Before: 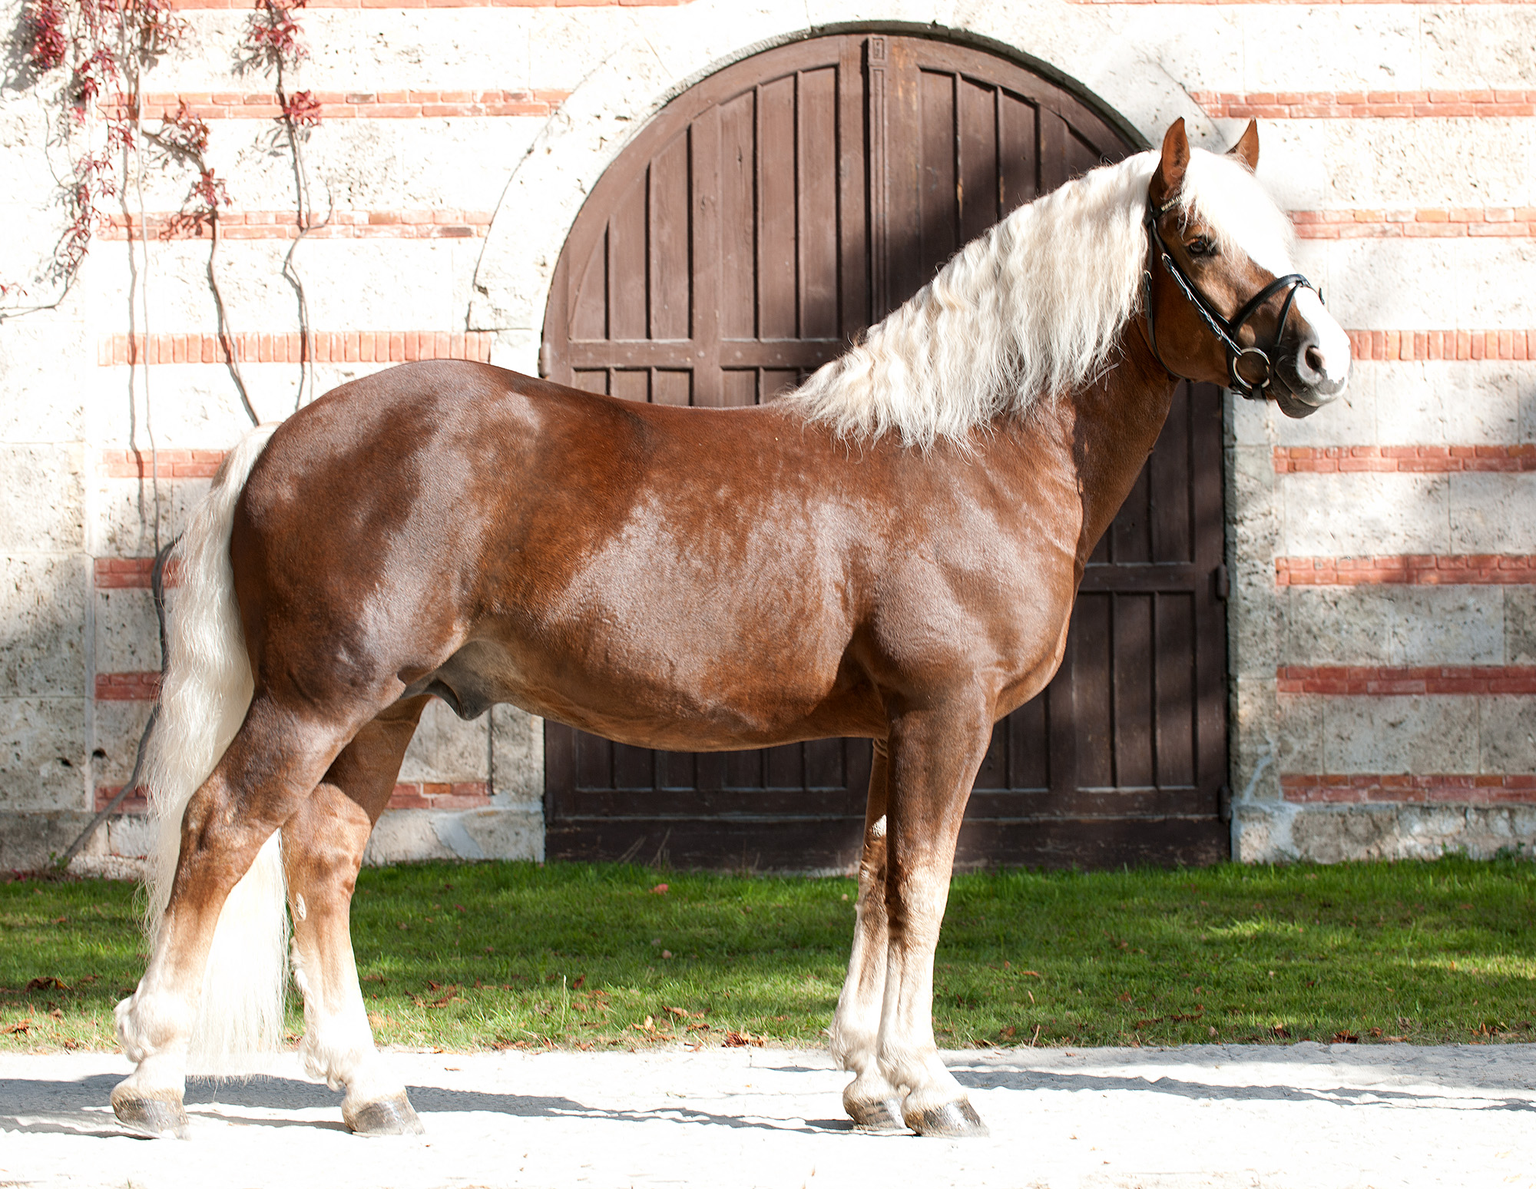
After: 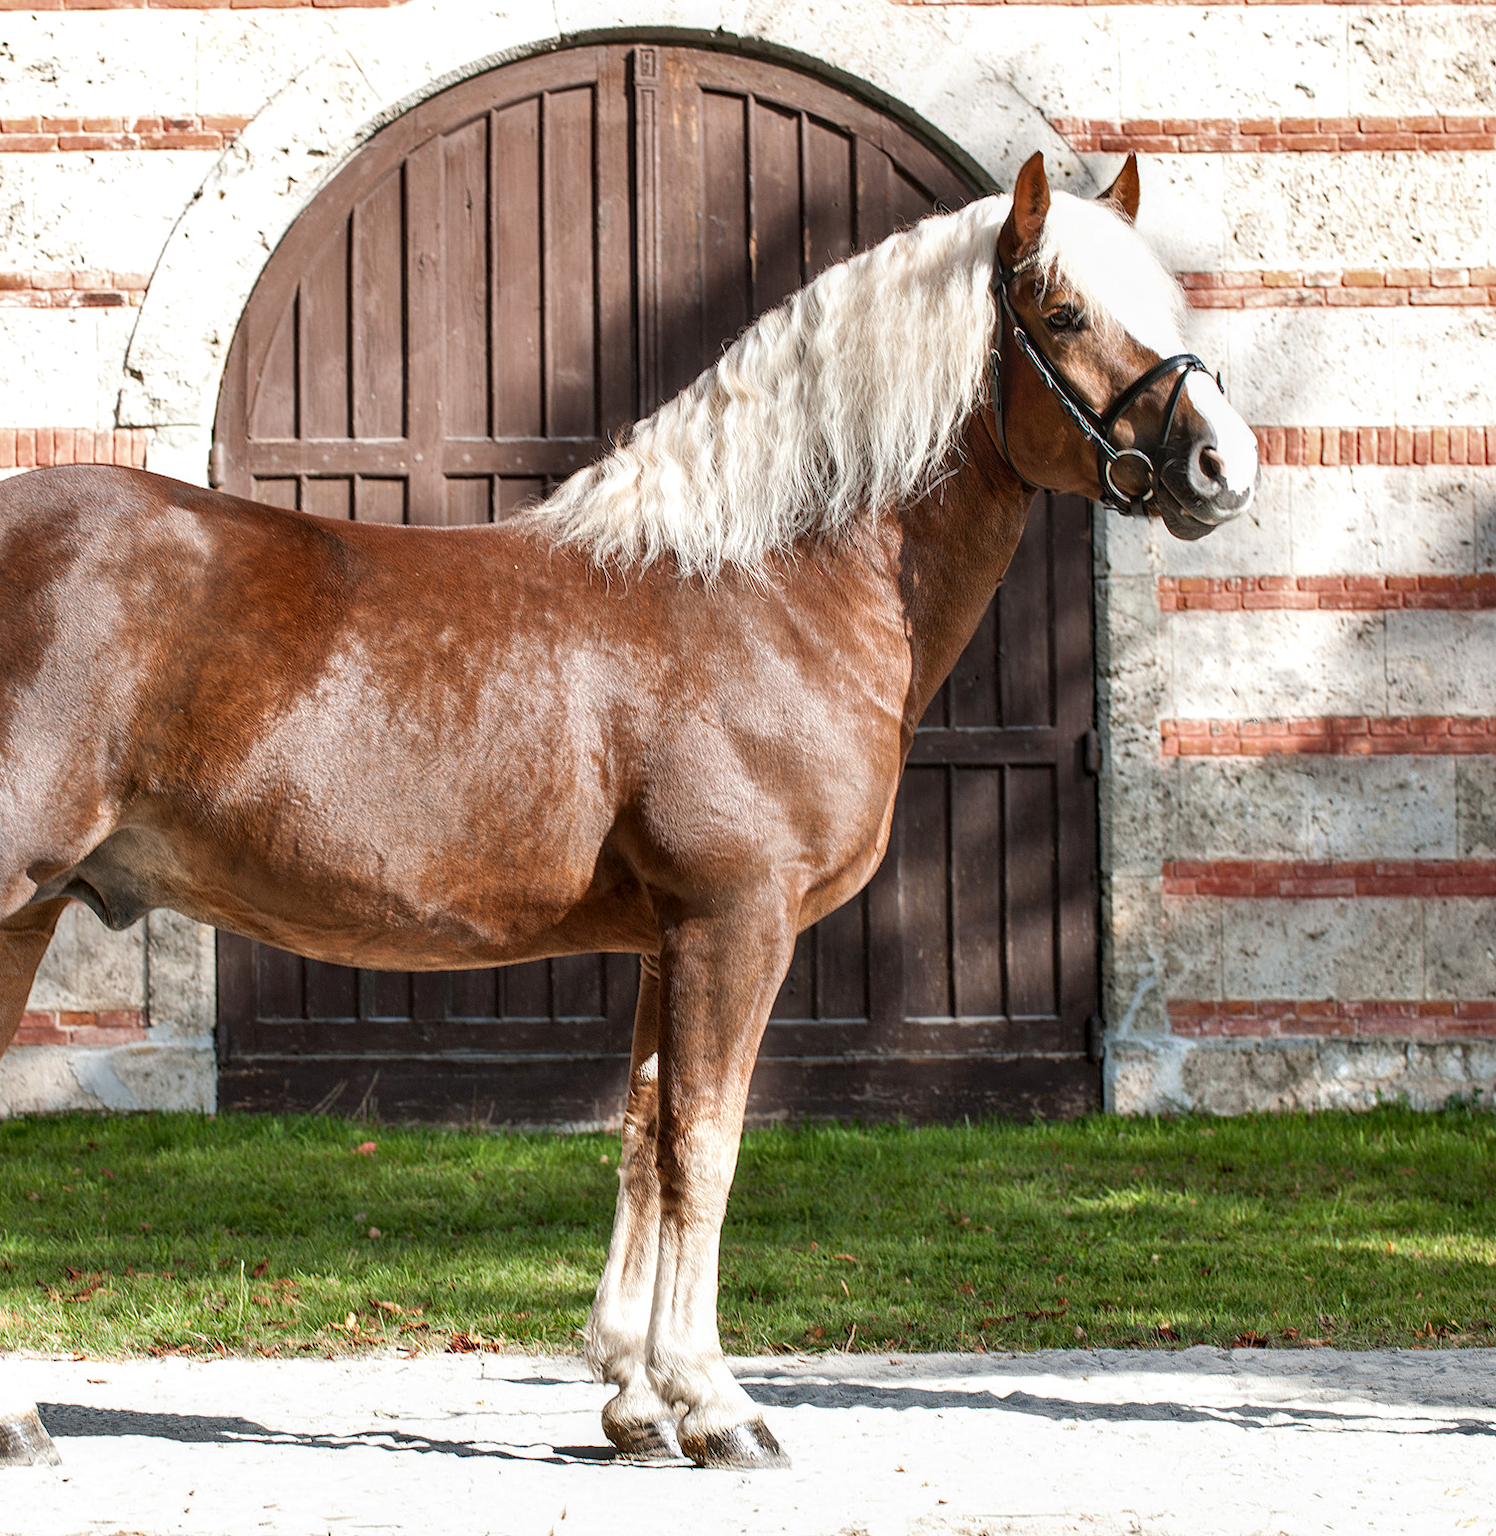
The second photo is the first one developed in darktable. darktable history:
shadows and highlights: low approximation 0.01, soften with gaussian
local contrast: on, module defaults
crop and rotate: left 24.6%
